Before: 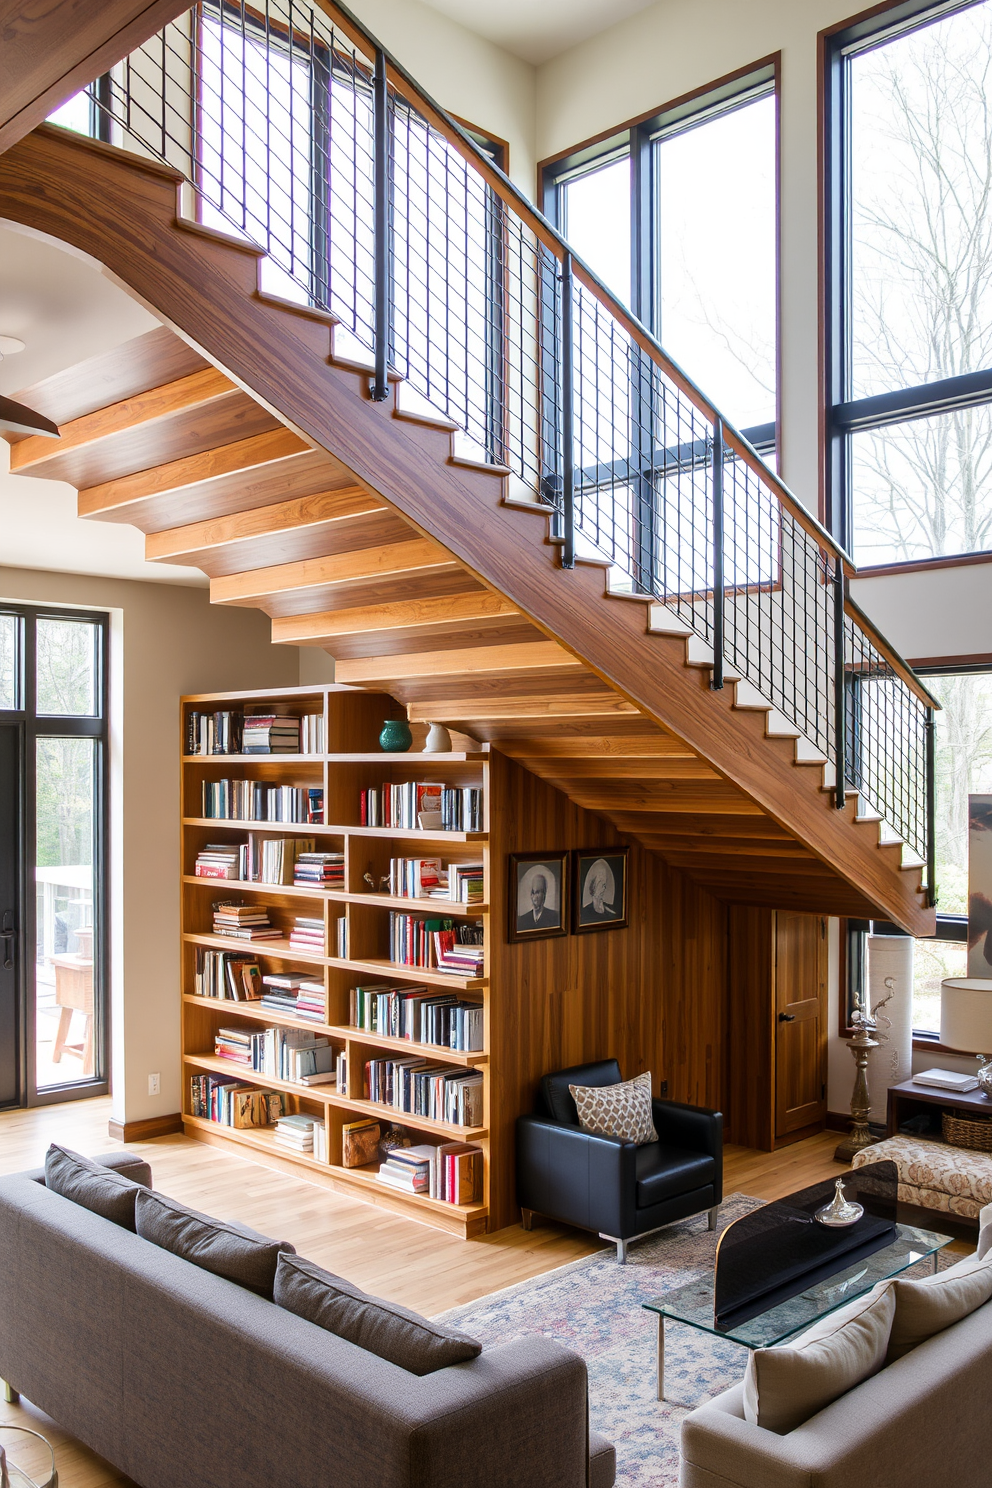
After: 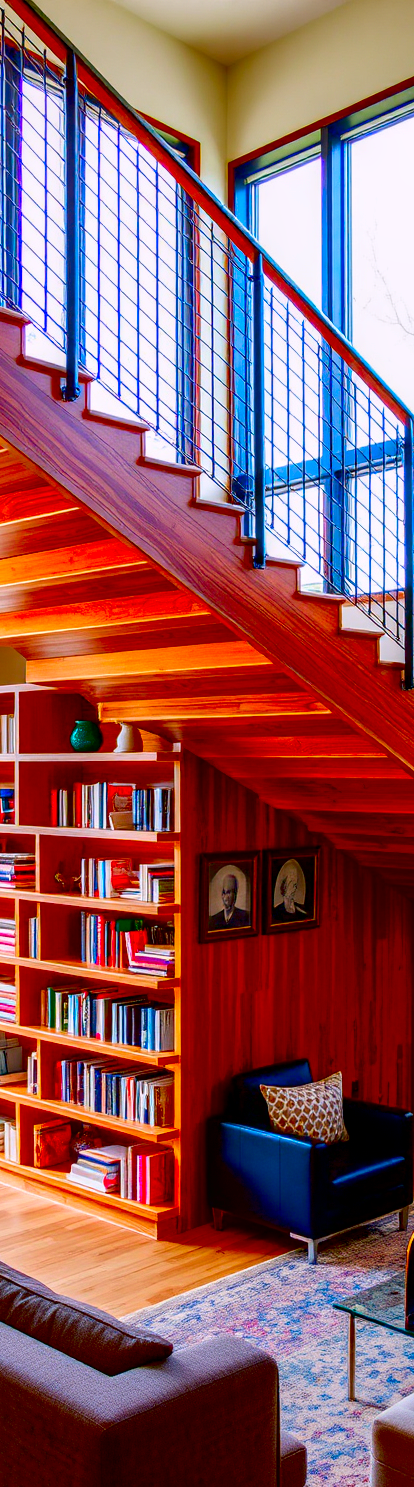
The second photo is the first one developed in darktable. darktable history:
color correction: highlights a* 1.55, highlights b* -1.79, saturation 2.47
contrast brightness saturation: contrast 0.066, brightness -0.15, saturation 0.114
exposure: black level correction 0.028, exposure -0.079 EV, compensate highlight preservation false
crop: left 31.202%, right 26.965%
local contrast: on, module defaults
tone equalizer: on, module defaults
